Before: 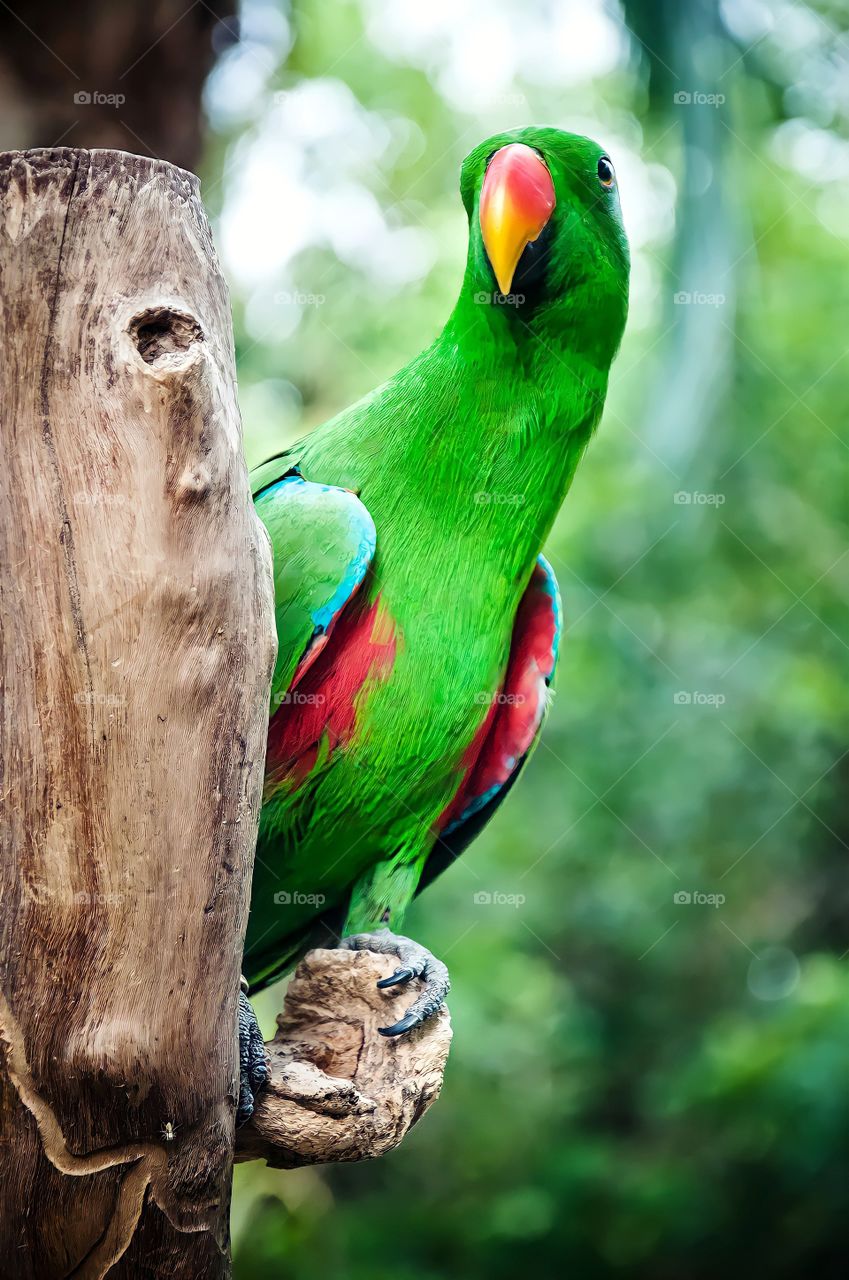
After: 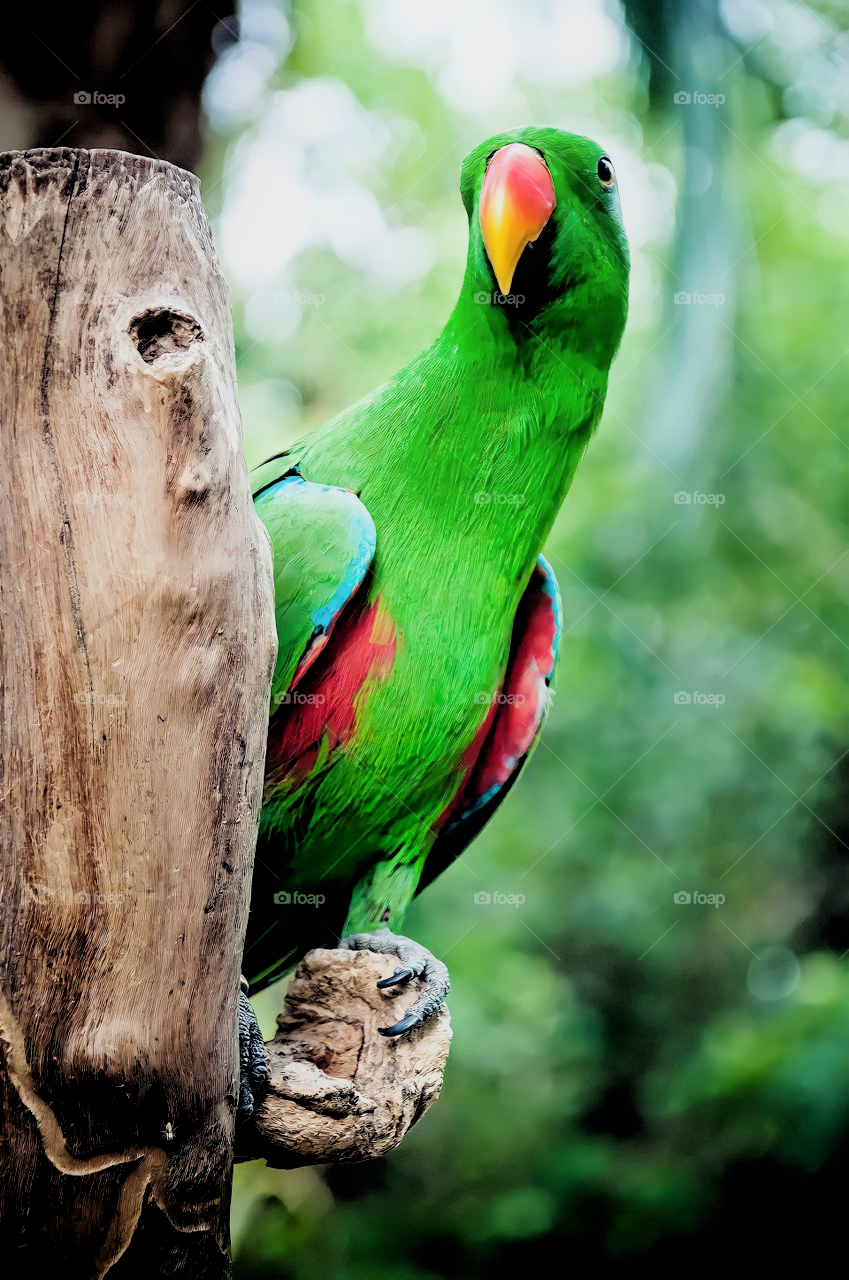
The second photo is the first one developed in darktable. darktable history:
shadows and highlights: shadows -22.63, highlights 47.83, soften with gaussian
filmic rgb: black relative exposure -3.31 EV, white relative exposure 3.46 EV, hardness 2.36, contrast 1.104, iterations of high-quality reconstruction 0, contrast in shadows safe
